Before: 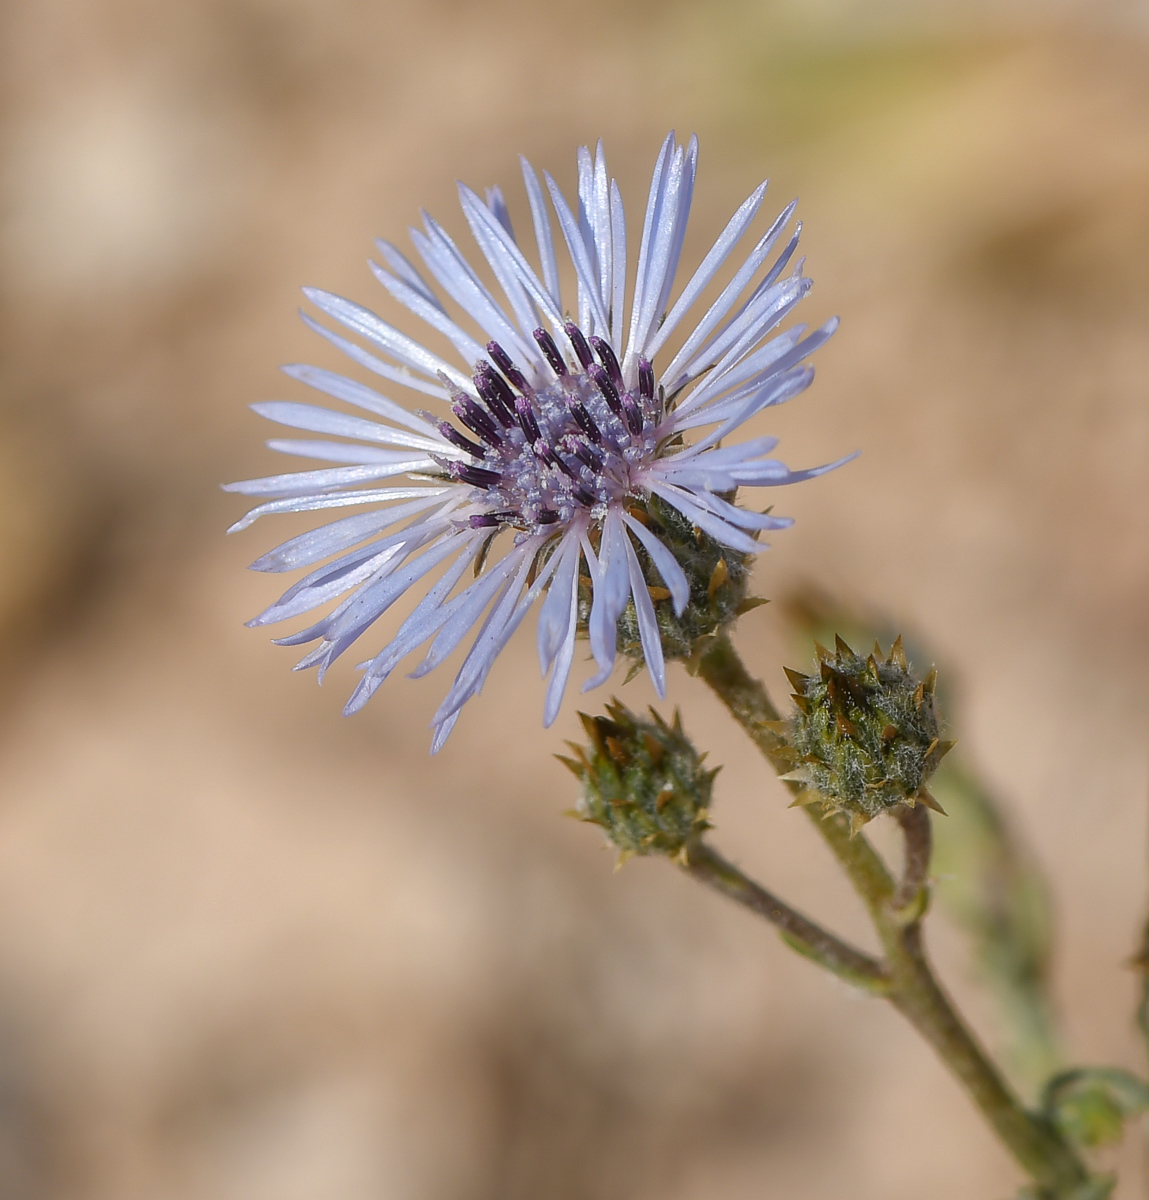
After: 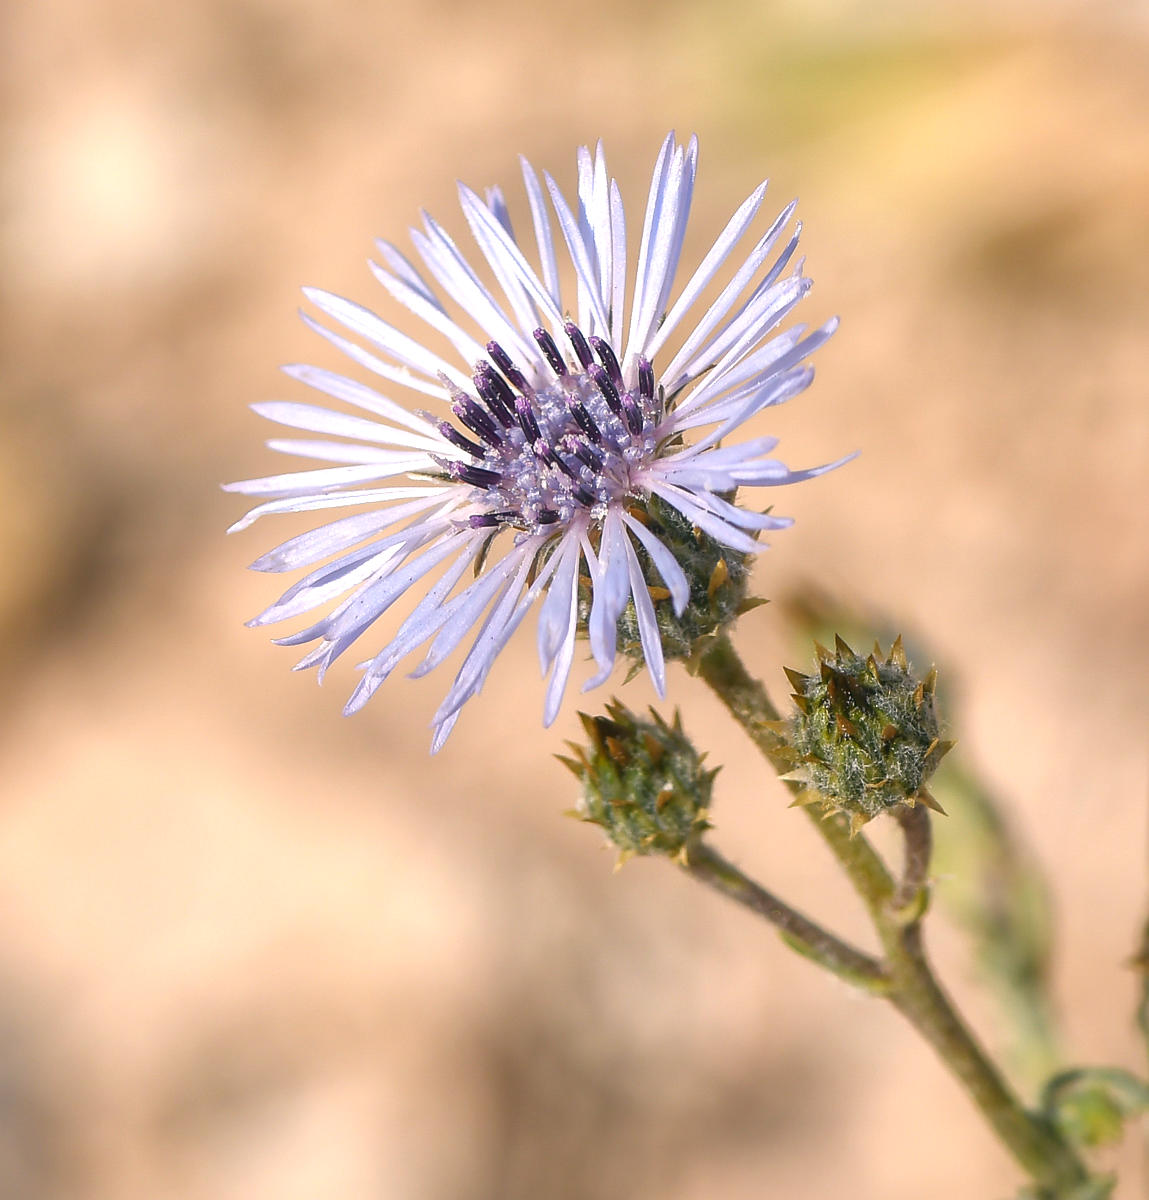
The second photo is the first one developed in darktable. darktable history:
exposure: black level correction 0, exposure 0.698 EV, compensate highlight preservation false
local contrast: mode bilateral grid, contrast 99, coarseness 99, detail 108%, midtone range 0.2
color correction: highlights a* 5.39, highlights b* 5.29, shadows a* -4.21, shadows b* -5
